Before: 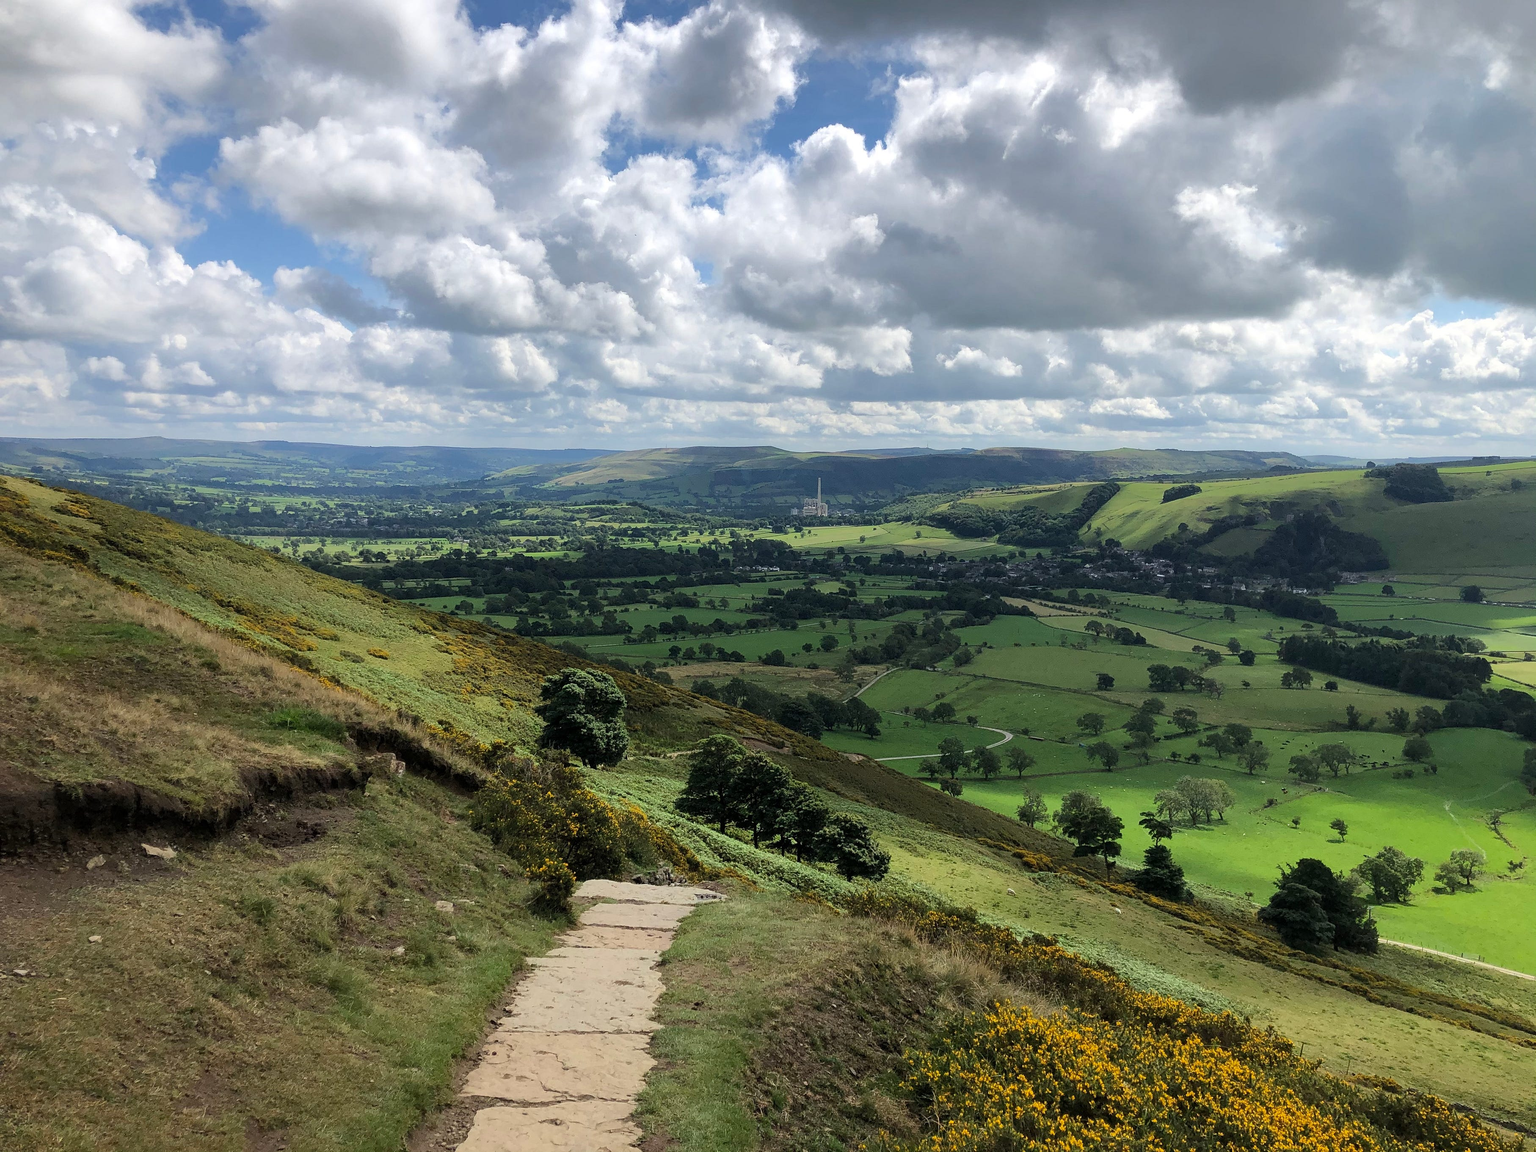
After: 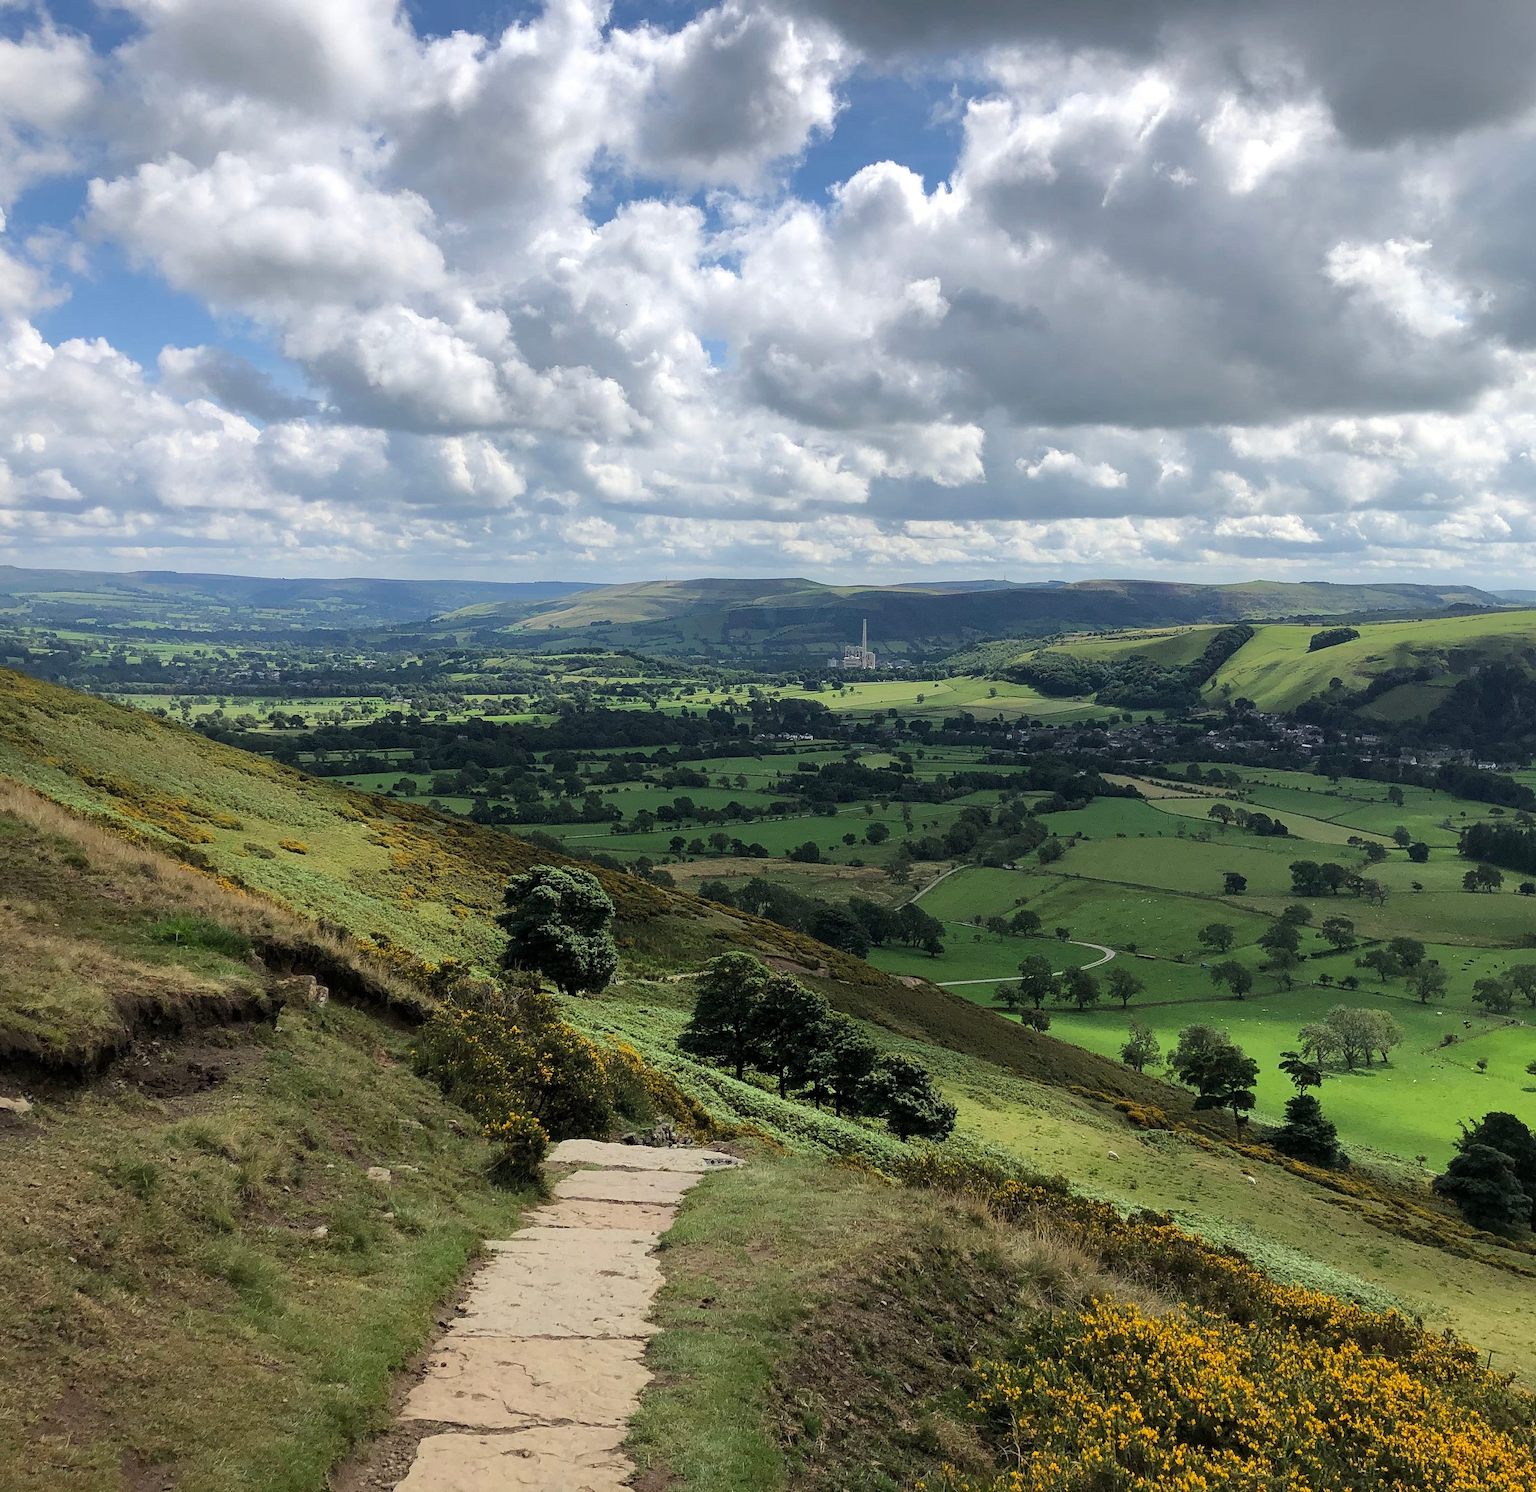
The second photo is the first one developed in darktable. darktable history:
crop: left 9.896%, right 12.88%
